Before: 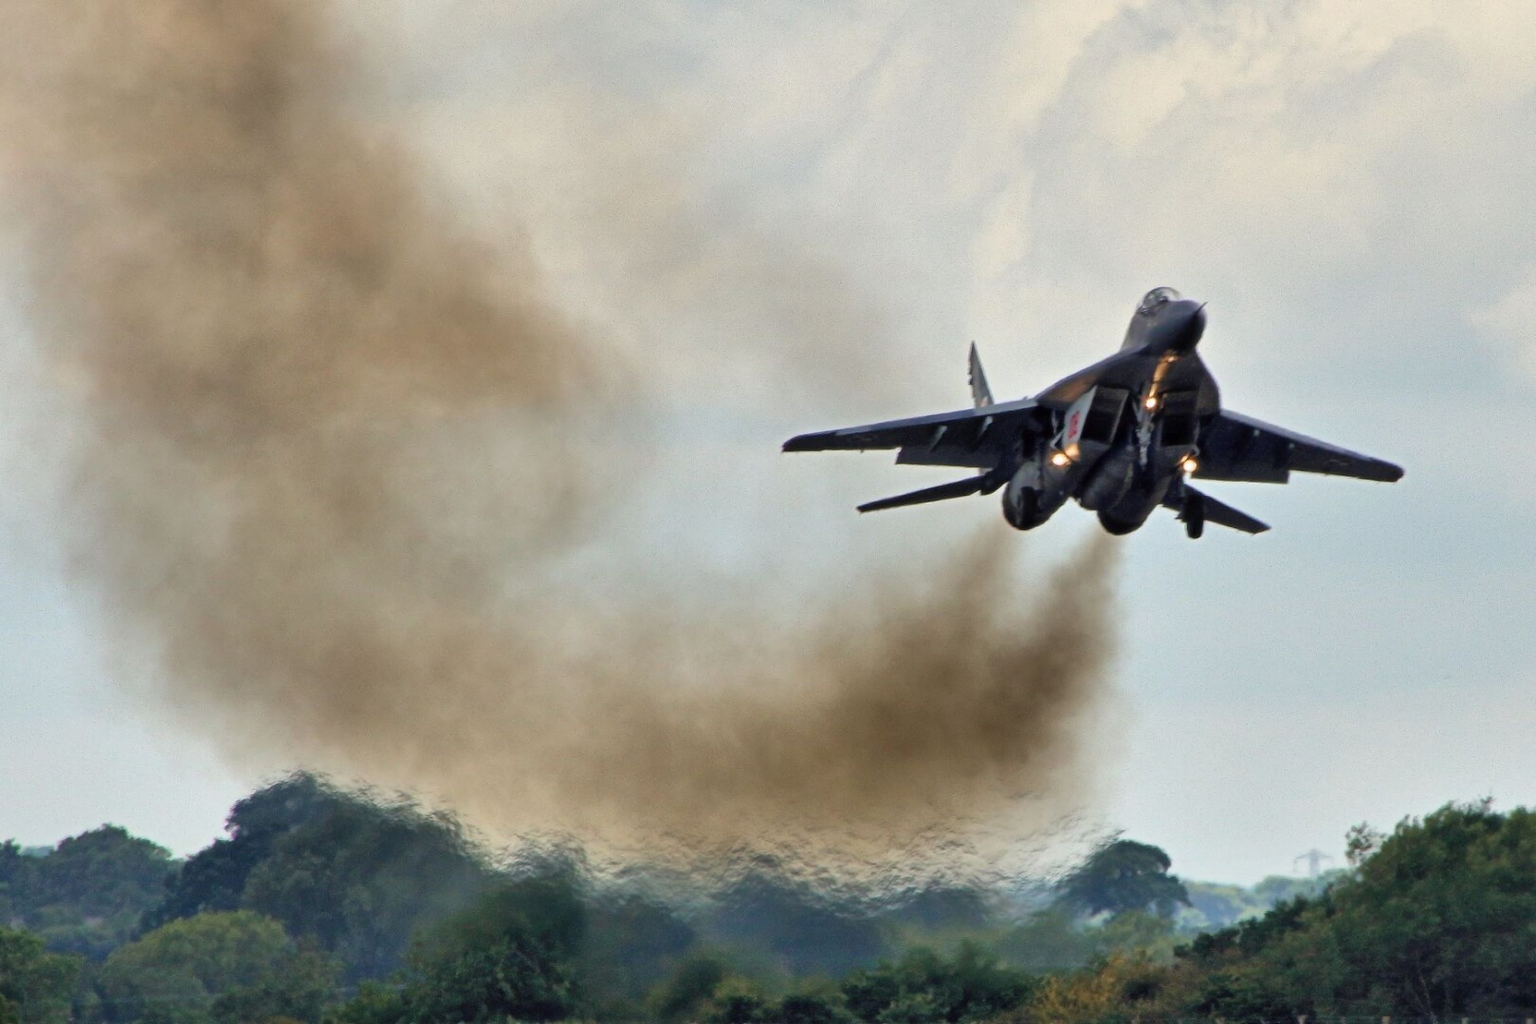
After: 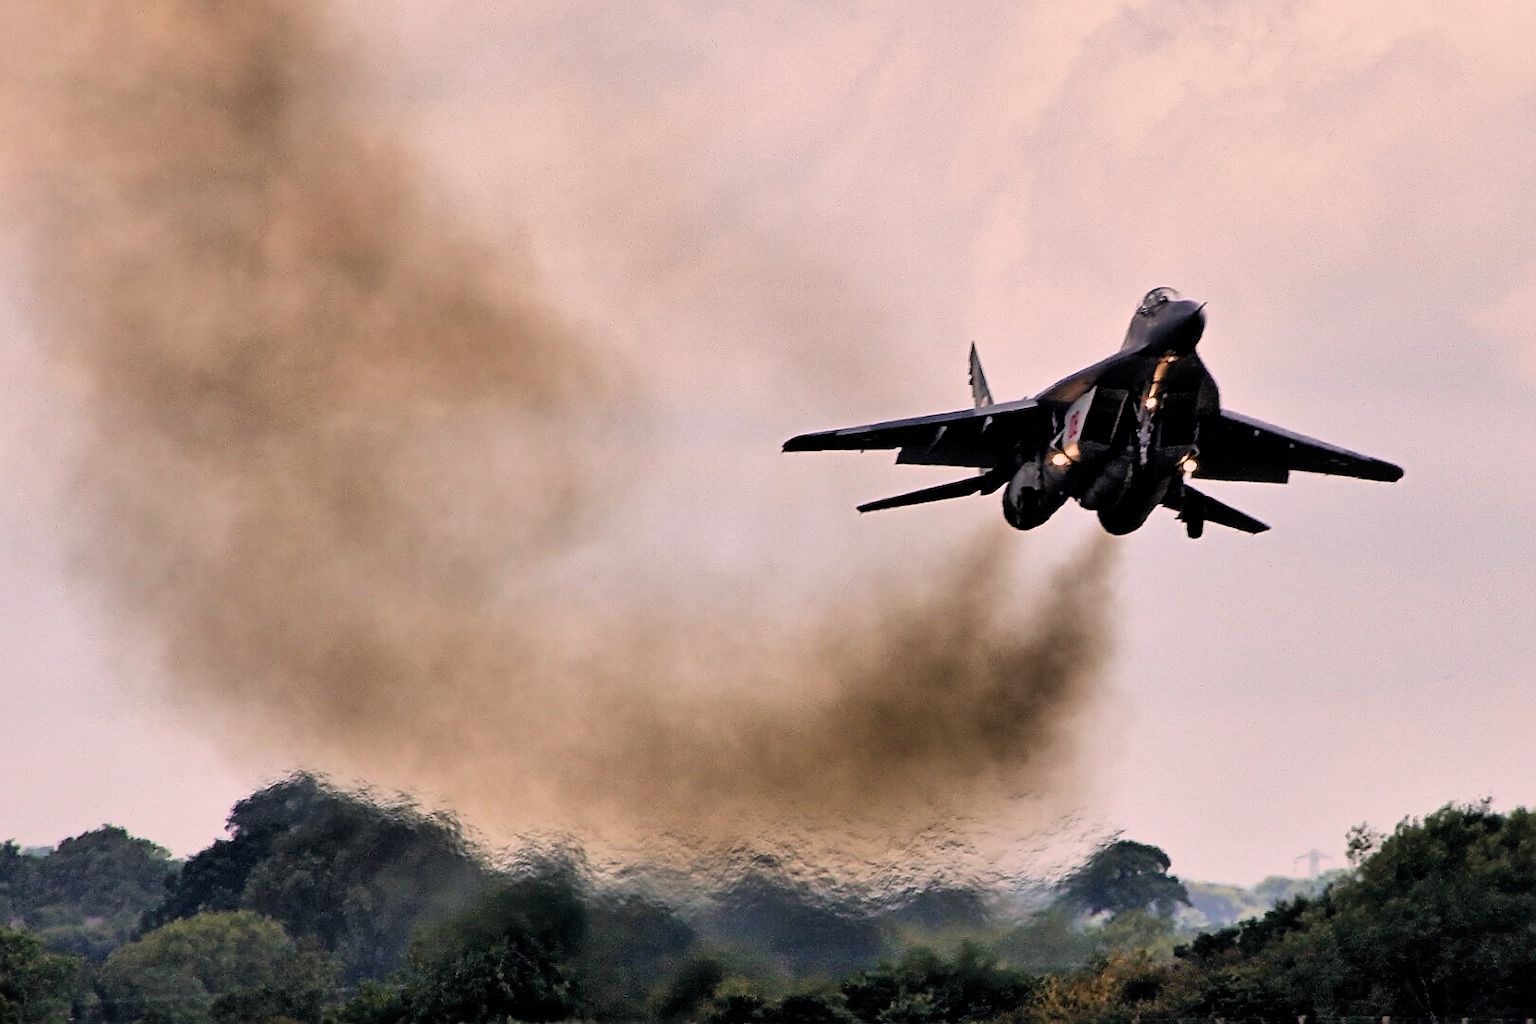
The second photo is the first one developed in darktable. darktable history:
sharpen: radius 1.4, amount 1.25, threshold 0.7
filmic rgb: black relative exposure -5 EV, white relative exposure 3.5 EV, hardness 3.19, contrast 1.3, highlights saturation mix -50%
color correction: highlights a* 14.52, highlights b* 4.84
